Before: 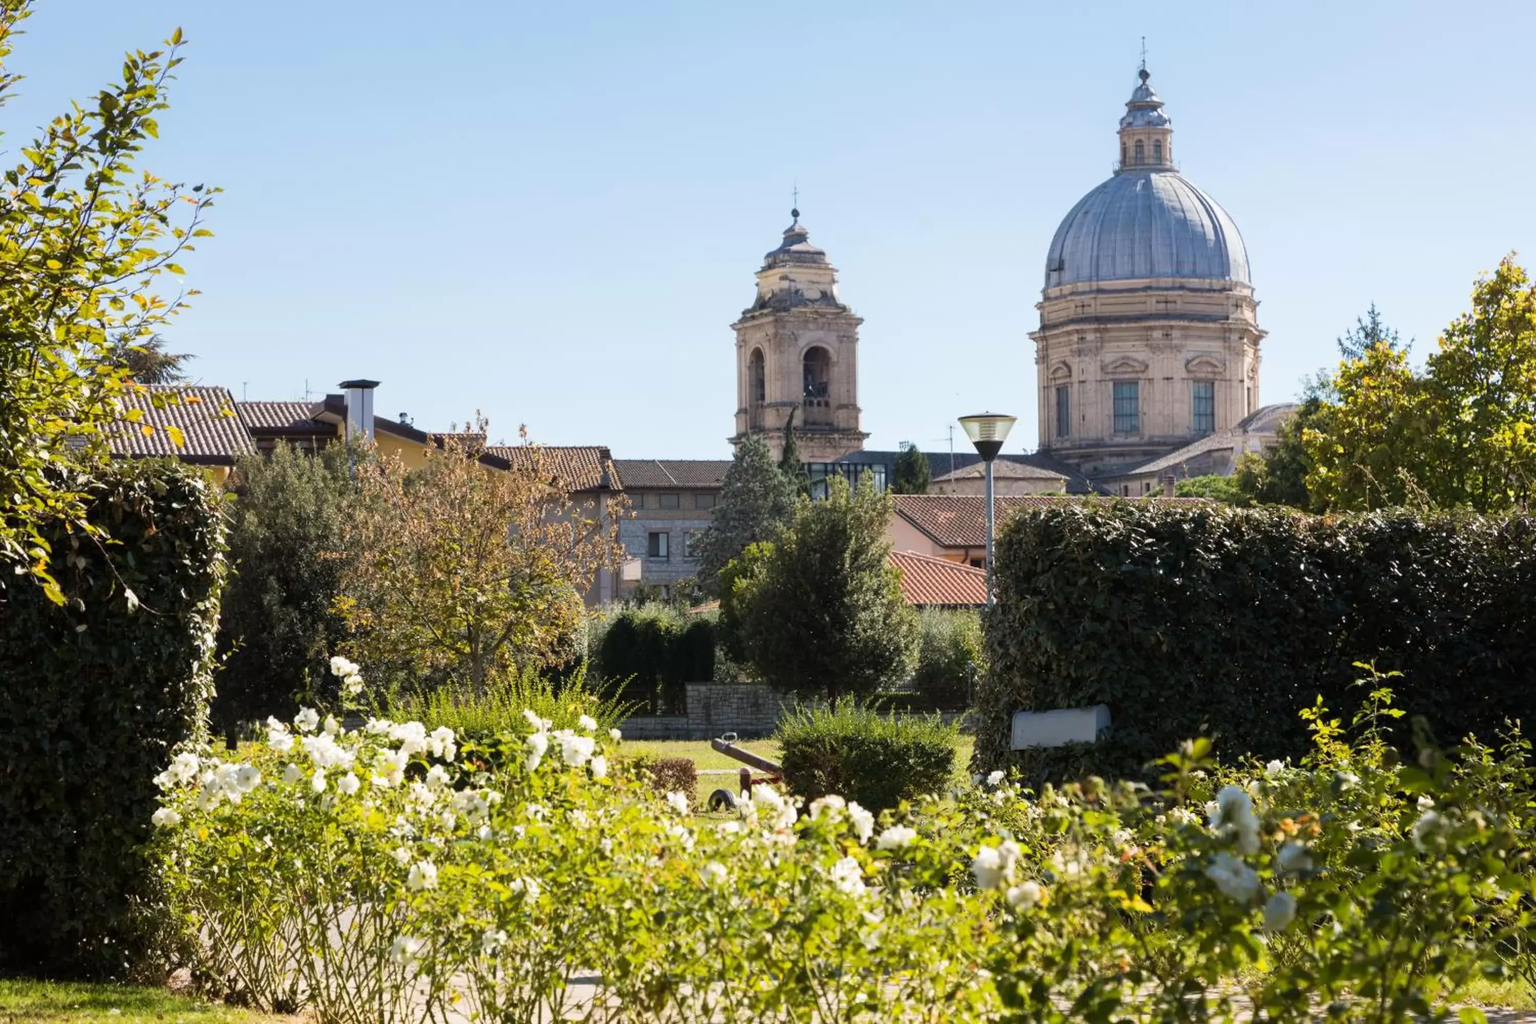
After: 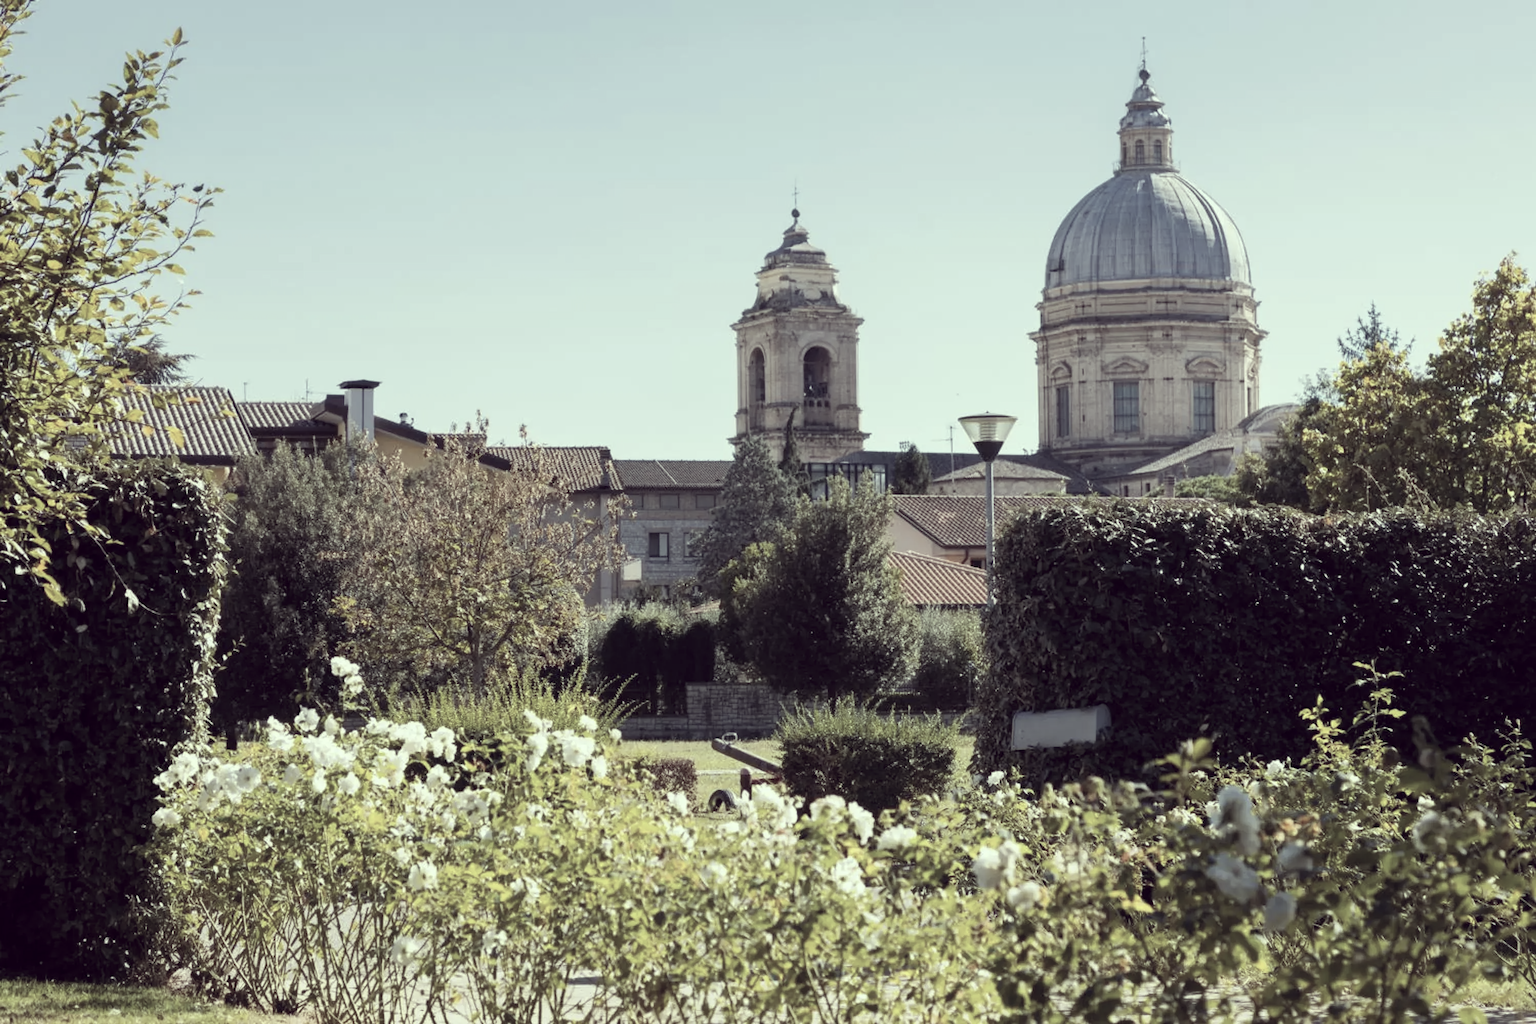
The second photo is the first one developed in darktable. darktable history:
color correction: highlights a* -20.91, highlights b* 20.92, shadows a* 19.91, shadows b* -20.09, saturation 0.391
